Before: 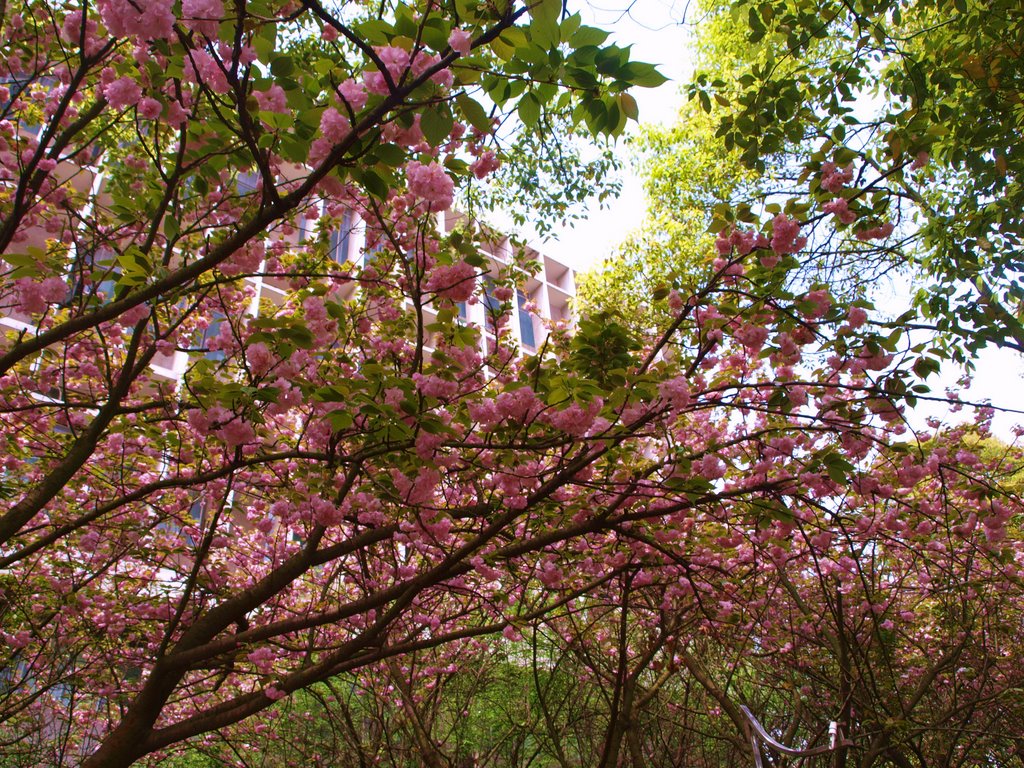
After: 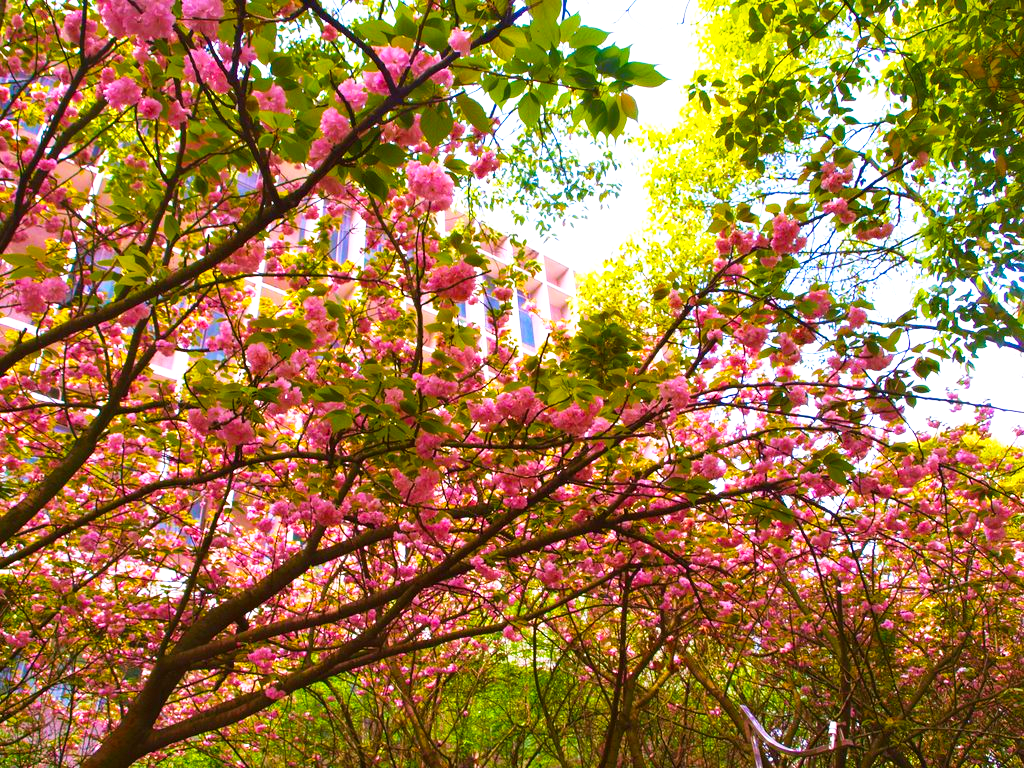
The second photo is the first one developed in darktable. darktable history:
exposure: black level correction 0, exposure 0.5 EV, compensate highlight preservation false
color balance rgb: shadows fall-off 100.509%, linear chroma grading › global chroma 14.544%, perceptual saturation grading › global saturation 0.18%, perceptual saturation grading › mid-tones 11.459%, mask middle-gray fulcrum 22.295%, global vibrance 50.735%
base curve: curves: ch0 [(0, 0) (0.579, 0.807) (1, 1)], preserve colors none
